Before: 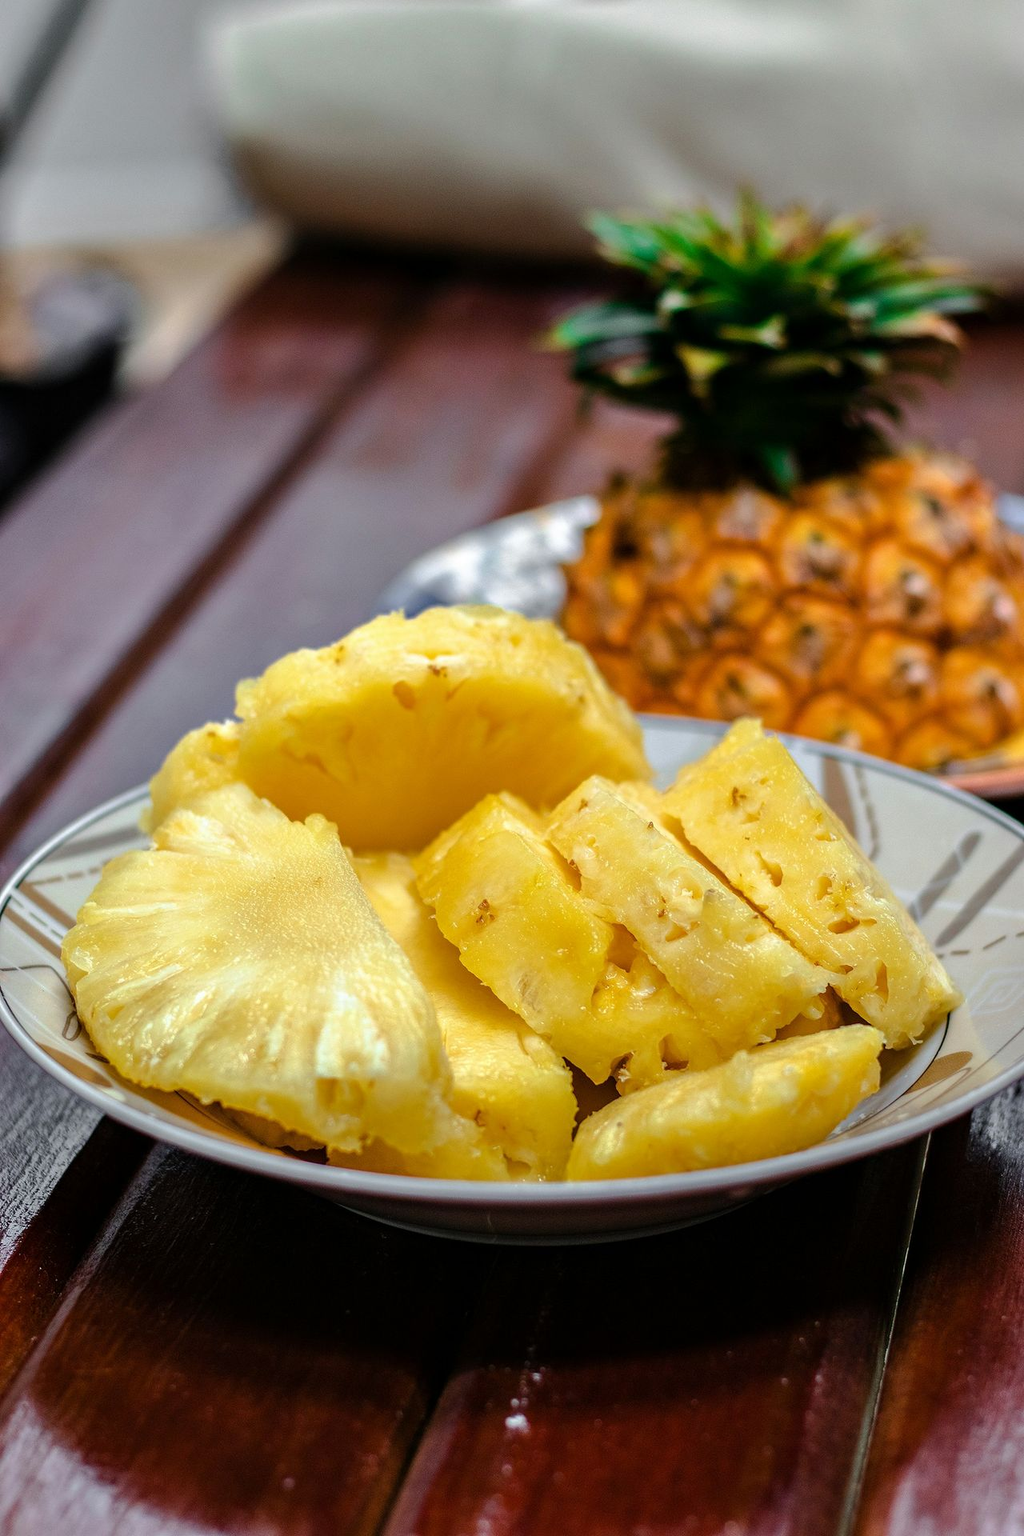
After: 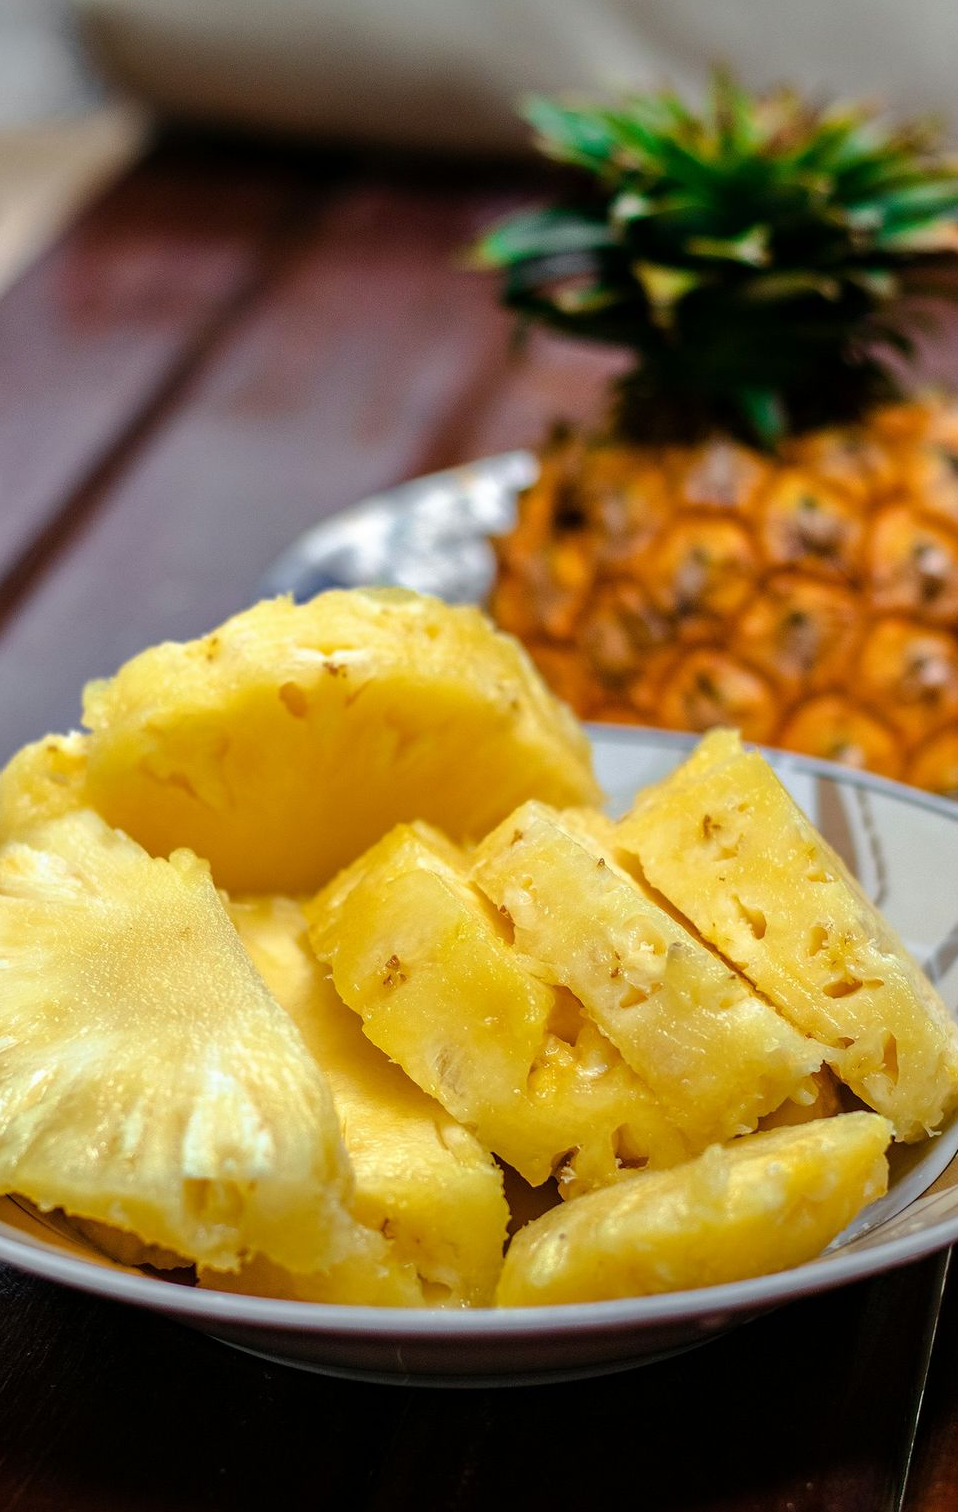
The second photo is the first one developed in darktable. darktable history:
crop: left 16.592%, top 8.808%, right 8.559%, bottom 12.427%
